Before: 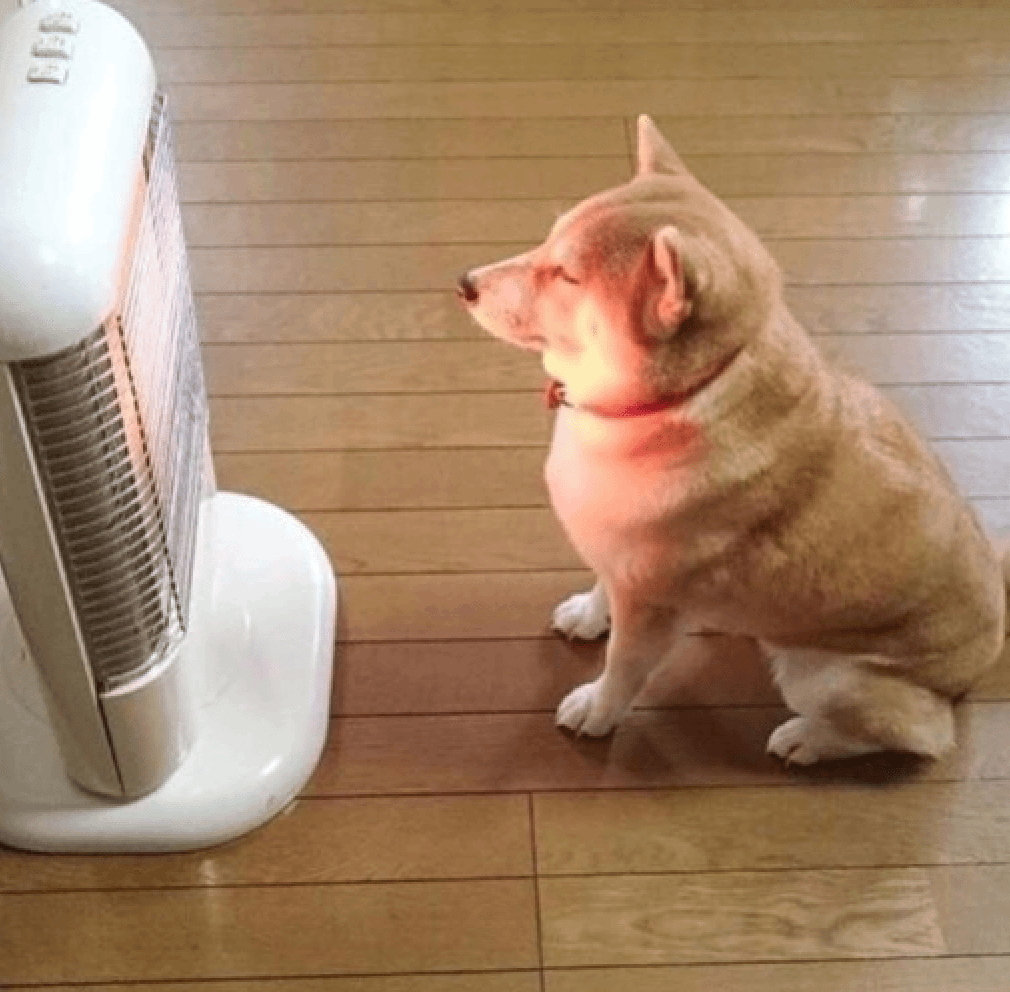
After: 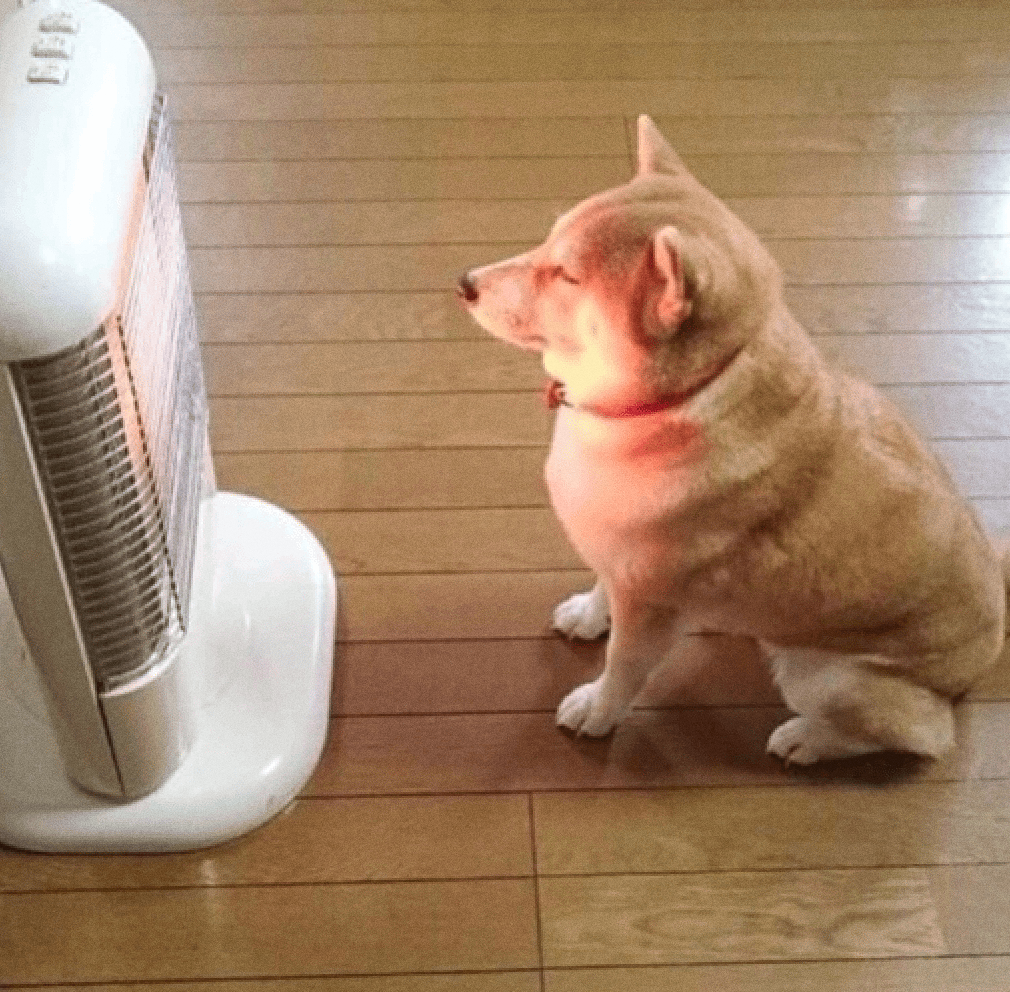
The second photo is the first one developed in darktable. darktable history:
grain: coarseness 0.47 ISO
tone equalizer: on, module defaults
